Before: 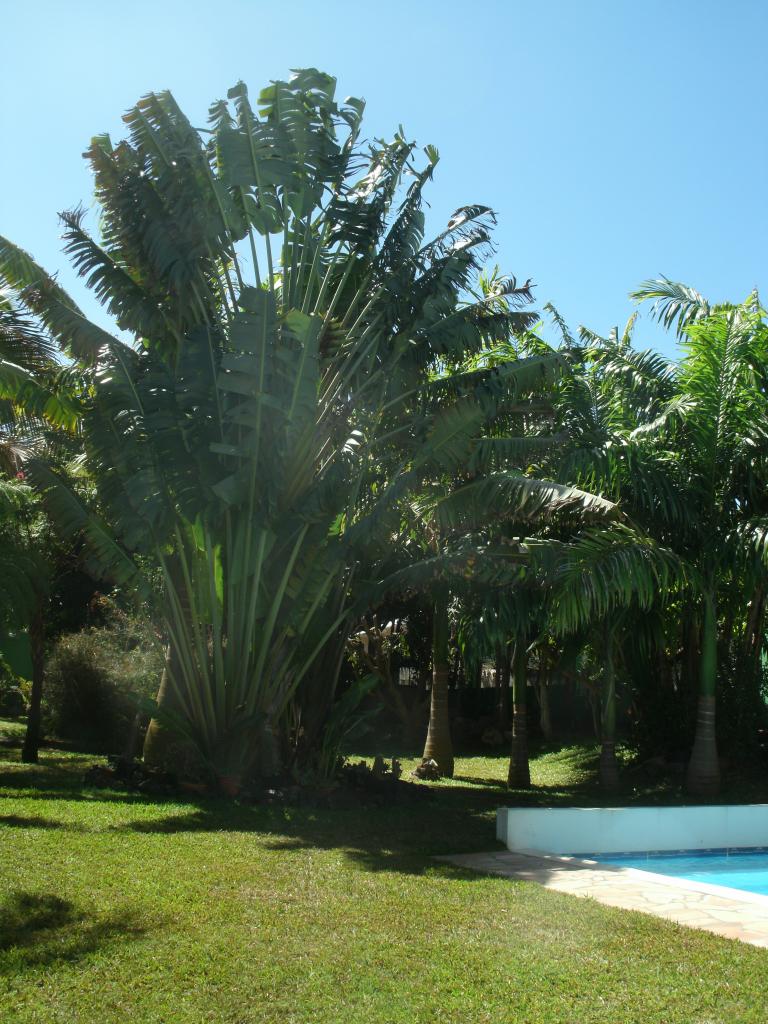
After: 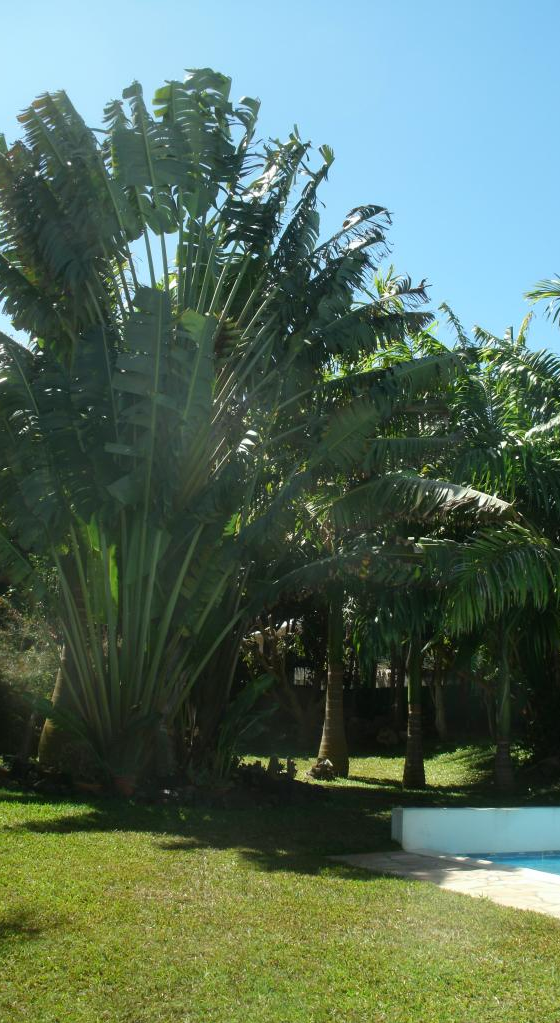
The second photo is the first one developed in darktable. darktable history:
crop: left 13.722%, right 13.256%
color balance rgb: shadows lift › chroma 0.907%, shadows lift › hue 111.95°, perceptual saturation grading › global saturation 0.252%, global vibrance 9.472%
